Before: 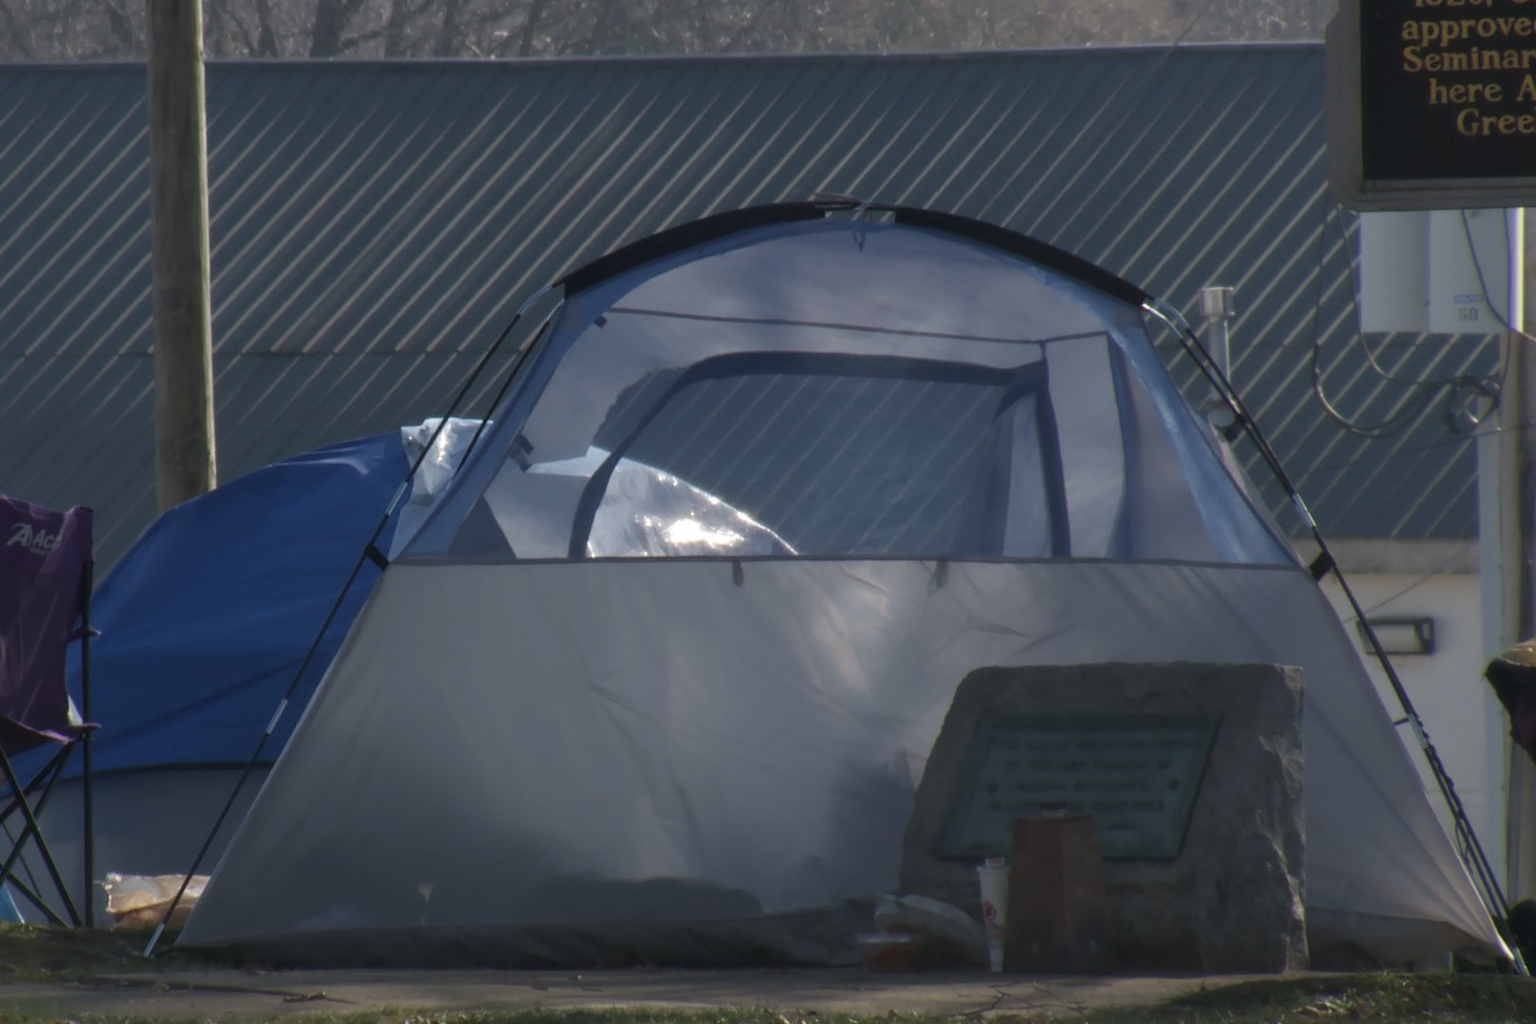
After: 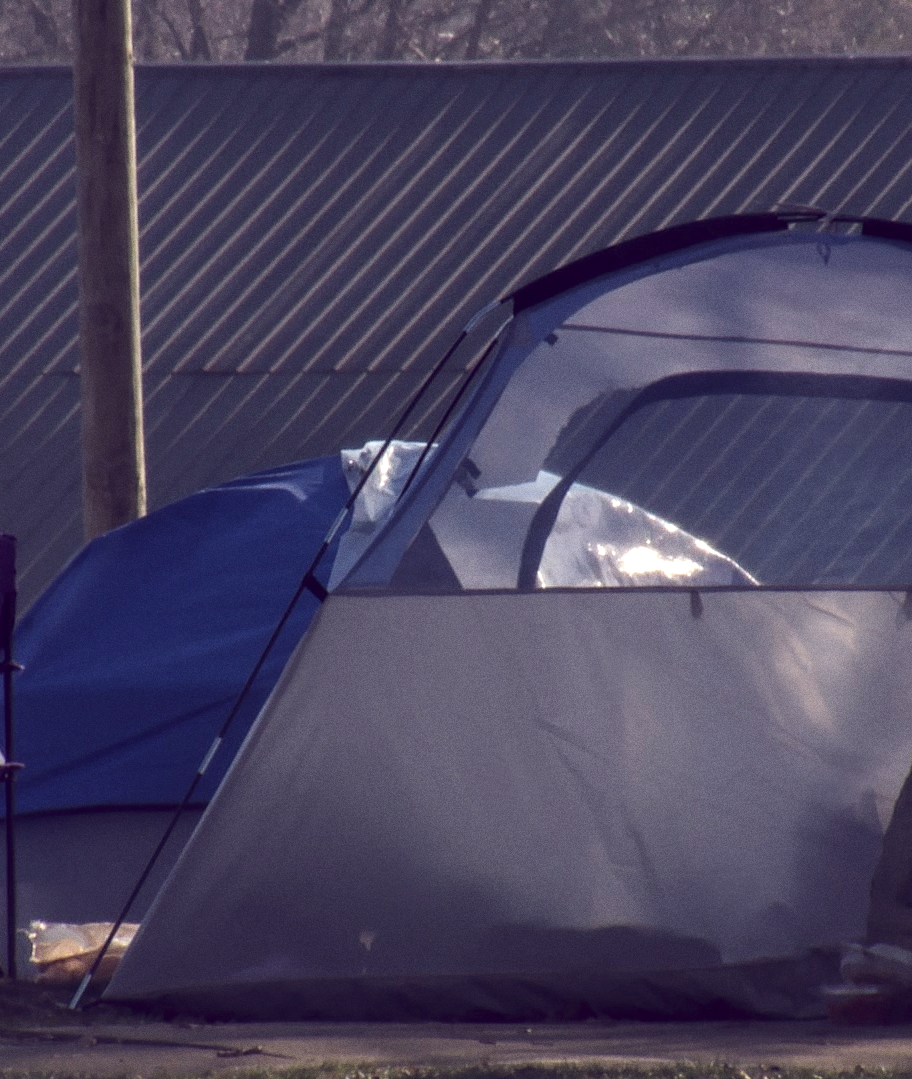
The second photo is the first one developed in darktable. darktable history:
local contrast: on, module defaults
crop: left 5.114%, right 38.589%
color balance: lift [1.001, 0.997, 0.99, 1.01], gamma [1.007, 1, 0.975, 1.025], gain [1, 1.065, 1.052, 0.935], contrast 13.25%
grain: coarseness 0.09 ISO
